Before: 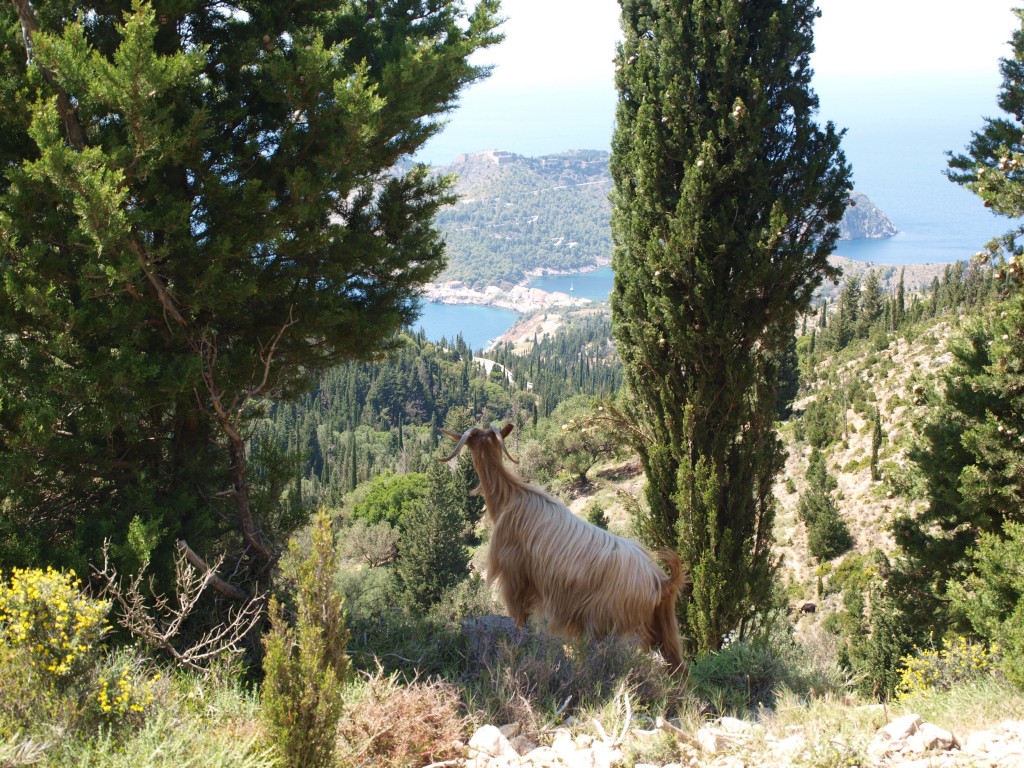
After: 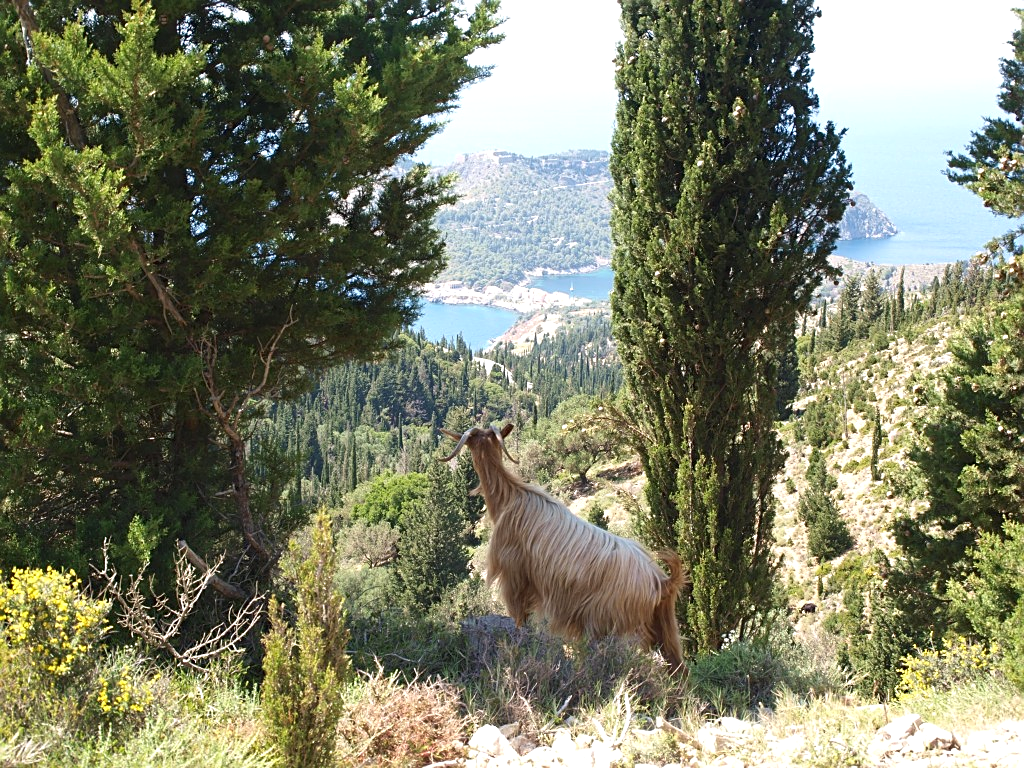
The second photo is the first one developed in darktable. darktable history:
sharpen: on, module defaults
tone equalizer: -7 EV 0.18 EV, -6 EV 0.12 EV, -5 EV 0.08 EV, -4 EV 0.04 EV, -2 EV -0.02 EV, -1 EV -0.04 EV, +0 EV -0.06 EV, luminance estimator HSV value / RGB max
exposure: black level correction 0, exposure 0.3 EV, compensate highlight preservation false
